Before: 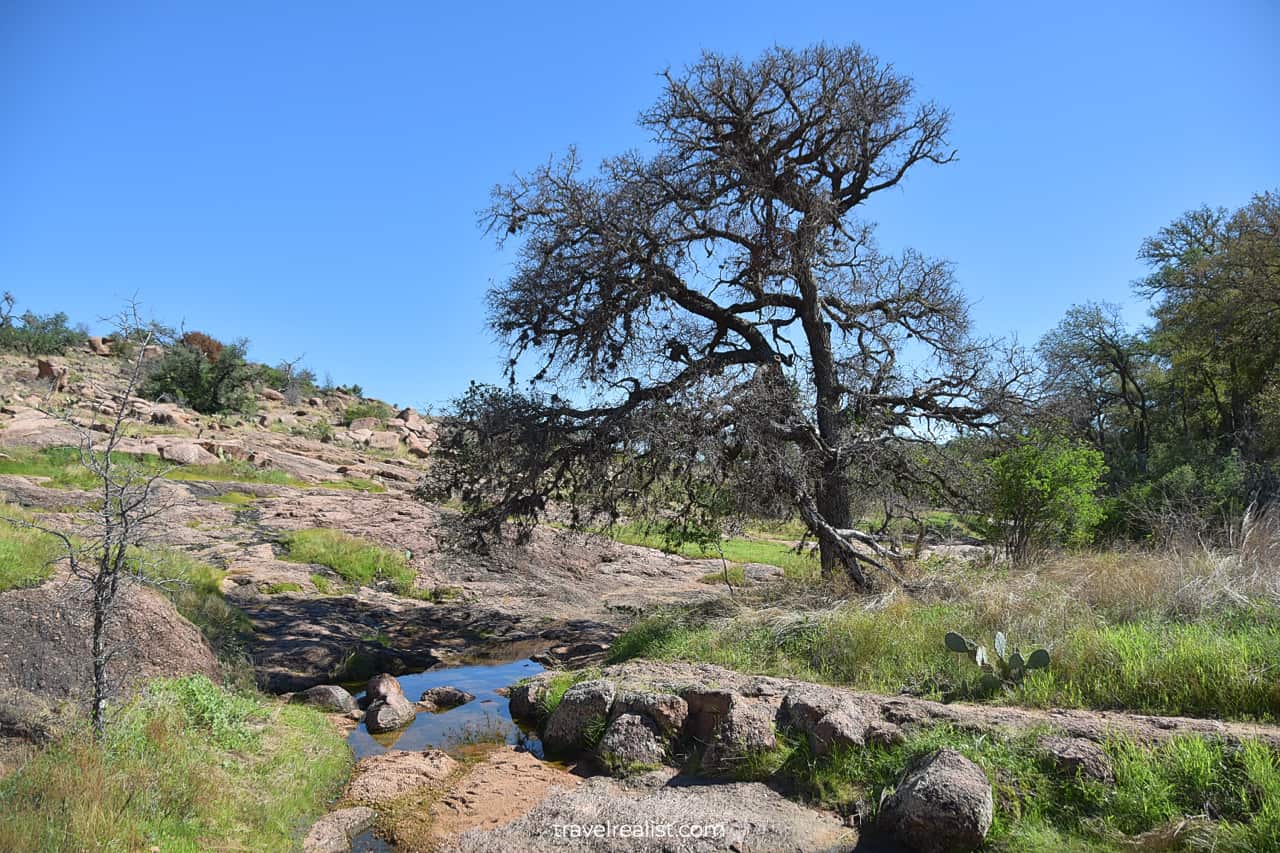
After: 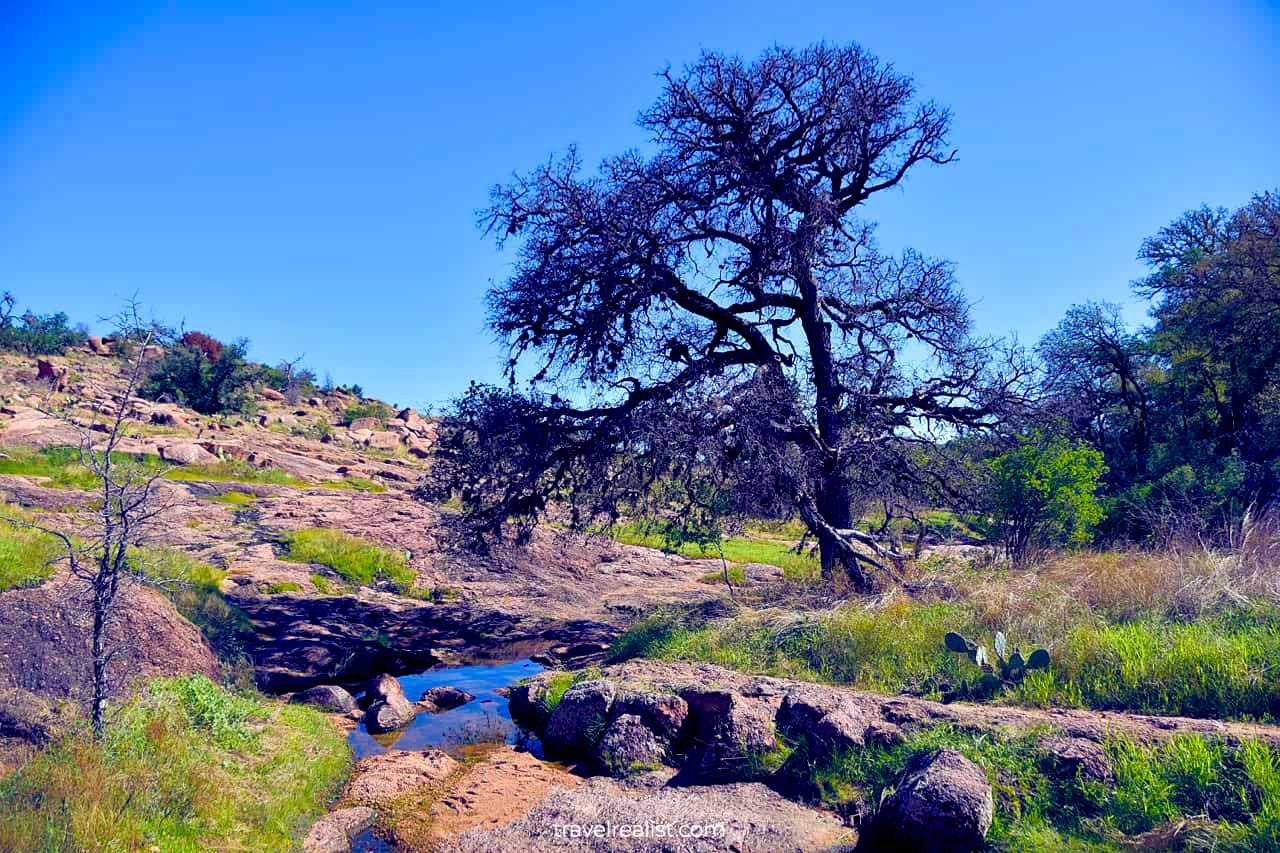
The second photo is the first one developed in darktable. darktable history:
exposure: exposure 0.127 EV, compensate exposure bias true, compensate highlight preservation false
velvia: strength 32.25%, mid-tones bias 0.203
color balance rgb: shadows lift › luminance -40.903%, shadows lift › chroma 13.919%, shadows lift › hue 259.97°, power › luminance -7.957%, power › chroma 1.326%, power › hue 330.49°, global offset › luminance -0.291%, global offset › chroma 0.306%, global offset › hue 258.44°, perceptual saturation grading › global saturation 20%, perceptual saturation grading › highlights -24.862%, perceptual saturation grading › shadows 49.26%, global vibrance 20%
